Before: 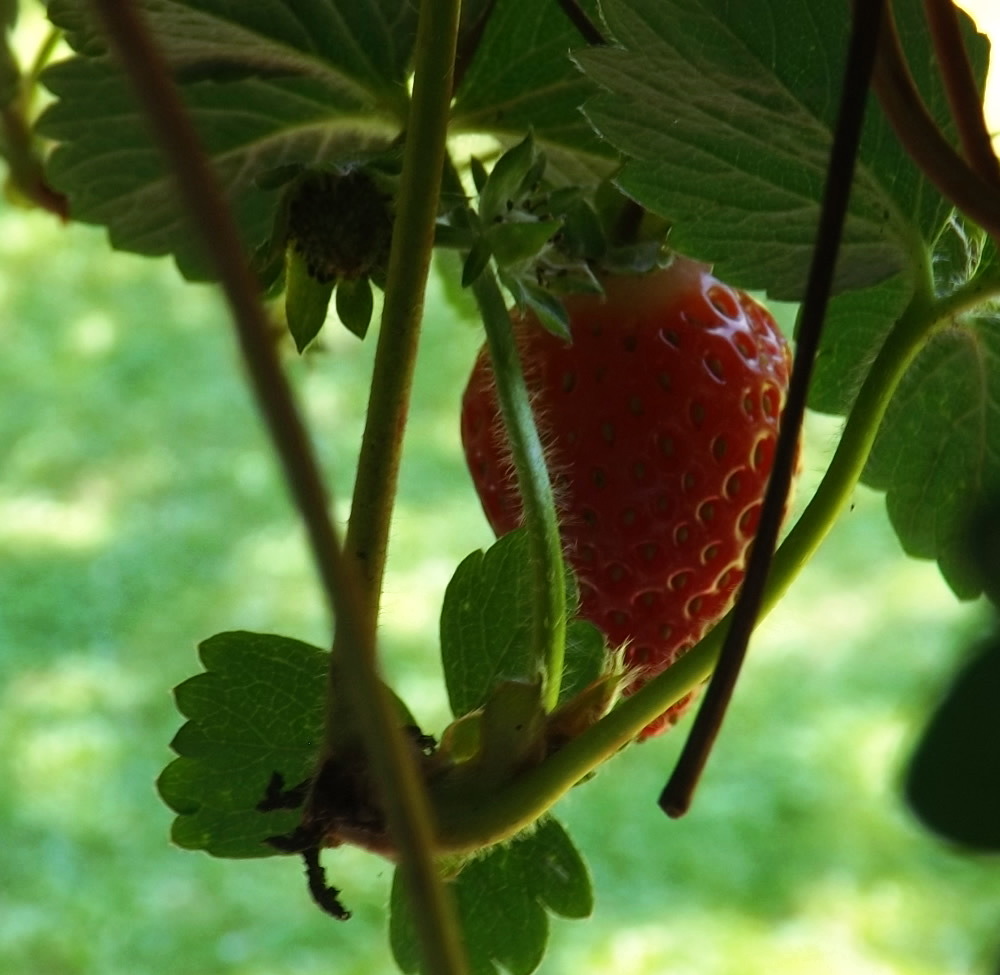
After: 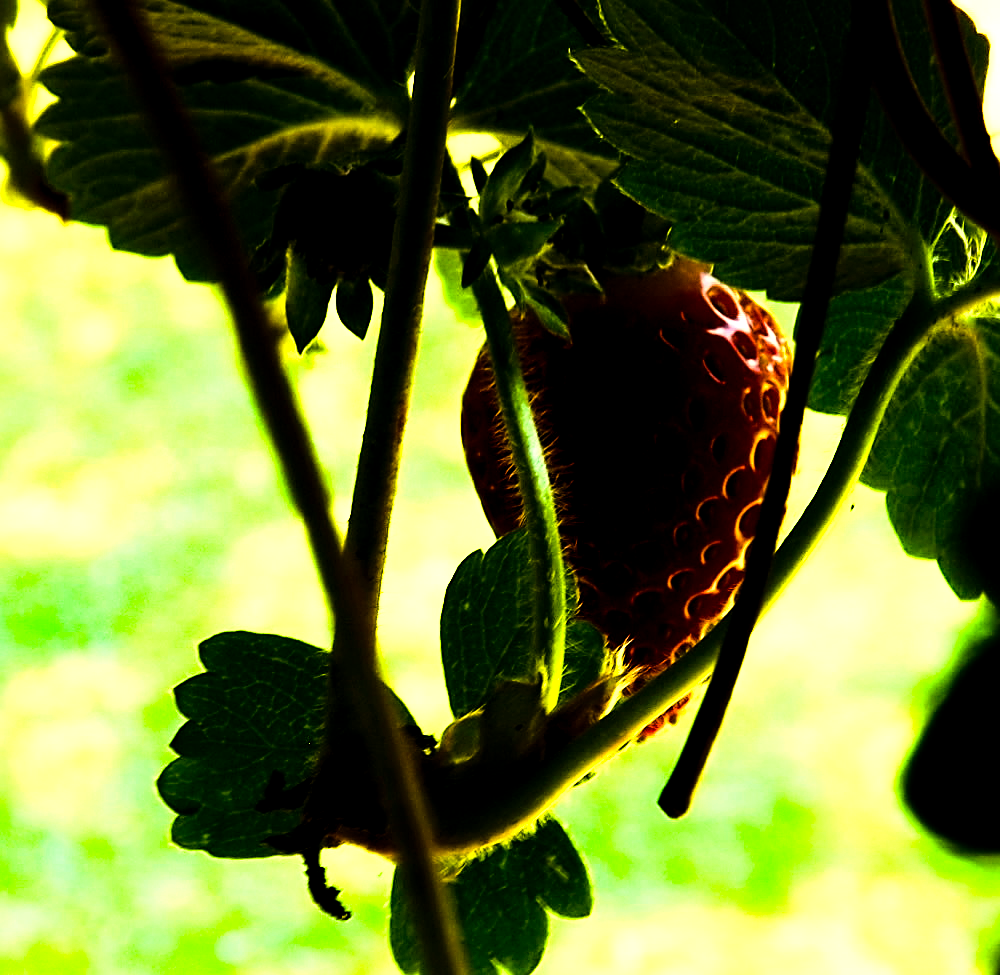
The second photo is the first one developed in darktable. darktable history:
sharpen: on, module defaults
rgb curve: curves: ch0 [(0, 0) (0.21, 0.15) (0.24, 0.21) (0.5, 0.75) (0.75, 0.96) (0.89, 0.99) (1, 1)]; ch1 [(0, 0.02) (0.21, 0.13) (0.25, 0.2) (0.5, 0.67) (0.75, 0.9) (0.89, 0.97) (1, 1)]; ch2 [(0, 0.02) (0.21, 0.13) (0.25, 0.2) (0.5, 0.67) (0.75, 0.9) (0.89, 0.97) (1, 1)], compensate middle gray true
tone equalizer: -8 EV -0.001 EV, -7 EV 0.001 EV, -6 EV -0.002 EV, -5 EV -0.003 EV, -4 EV -0.062 EV, -3 EV -0.222 EV, -2 EV -0.267 EV, -1 EV 0.105 EV, +0 EV 0.303 EV
color balance rgb: shadows lift › luminance -9.41%, highlights gain › luminance 17.6%, global offset › luminance -1.45%, perceptual saturation grading › highlights -17.77%, perceptual saturation grading › mid-tones 33.1%, perceptual saturation grading › shadows 50.52%, global vibrance 24.22%
levels: levels [0, 0.43, 0.859]
white balance: red 1.123, blue 0.83
